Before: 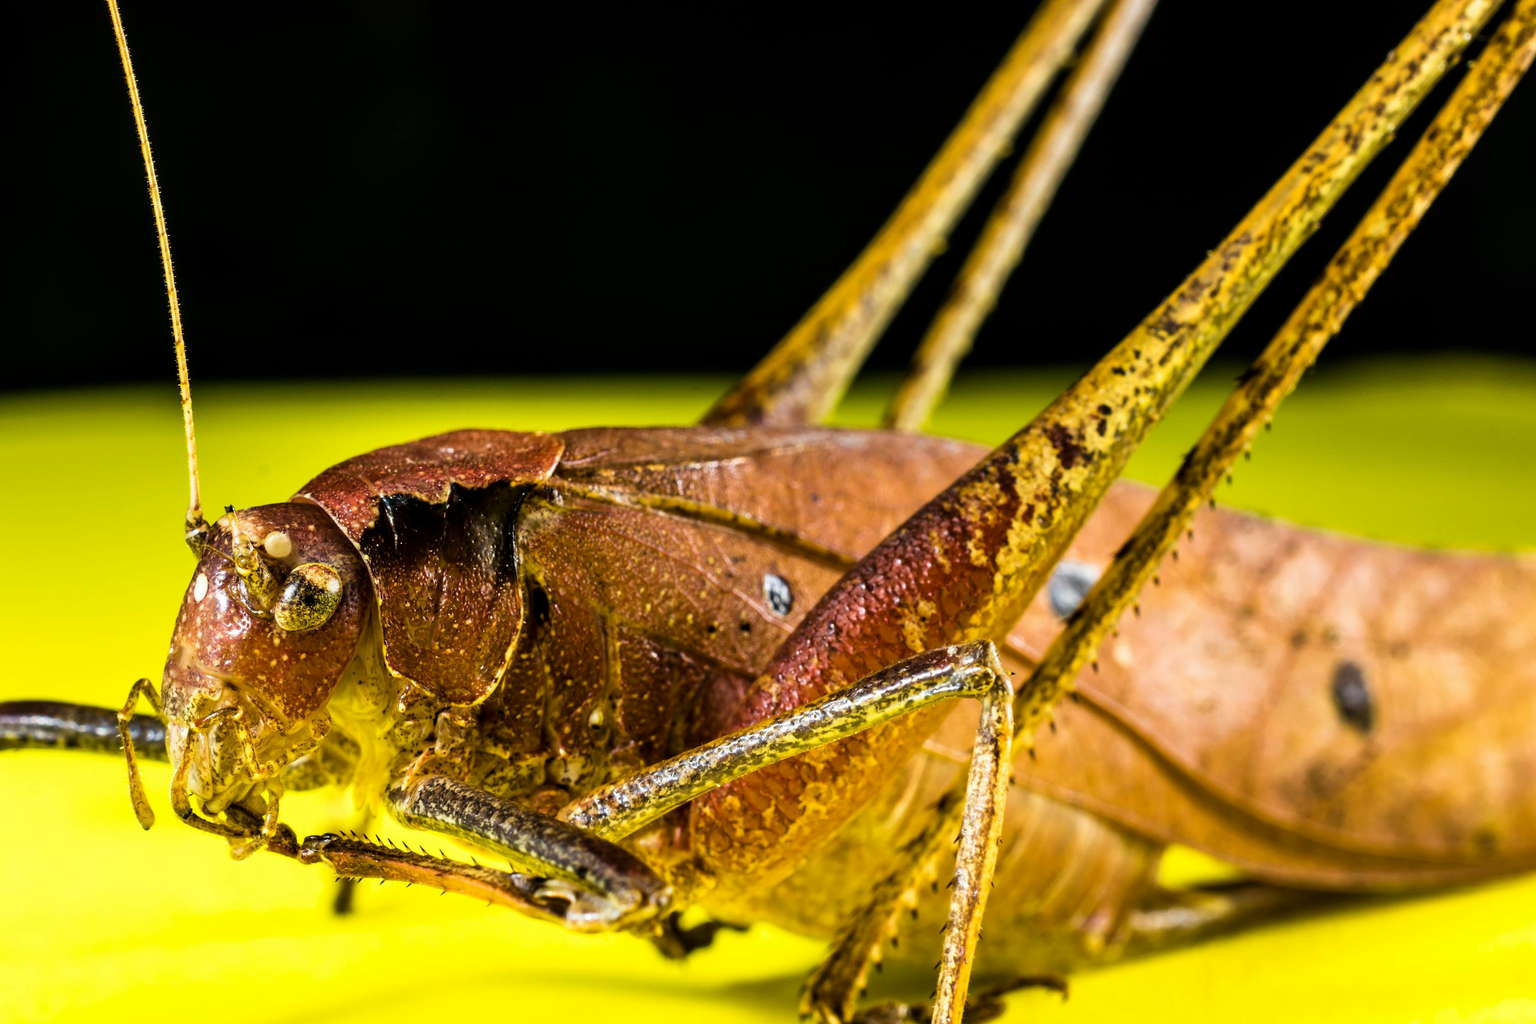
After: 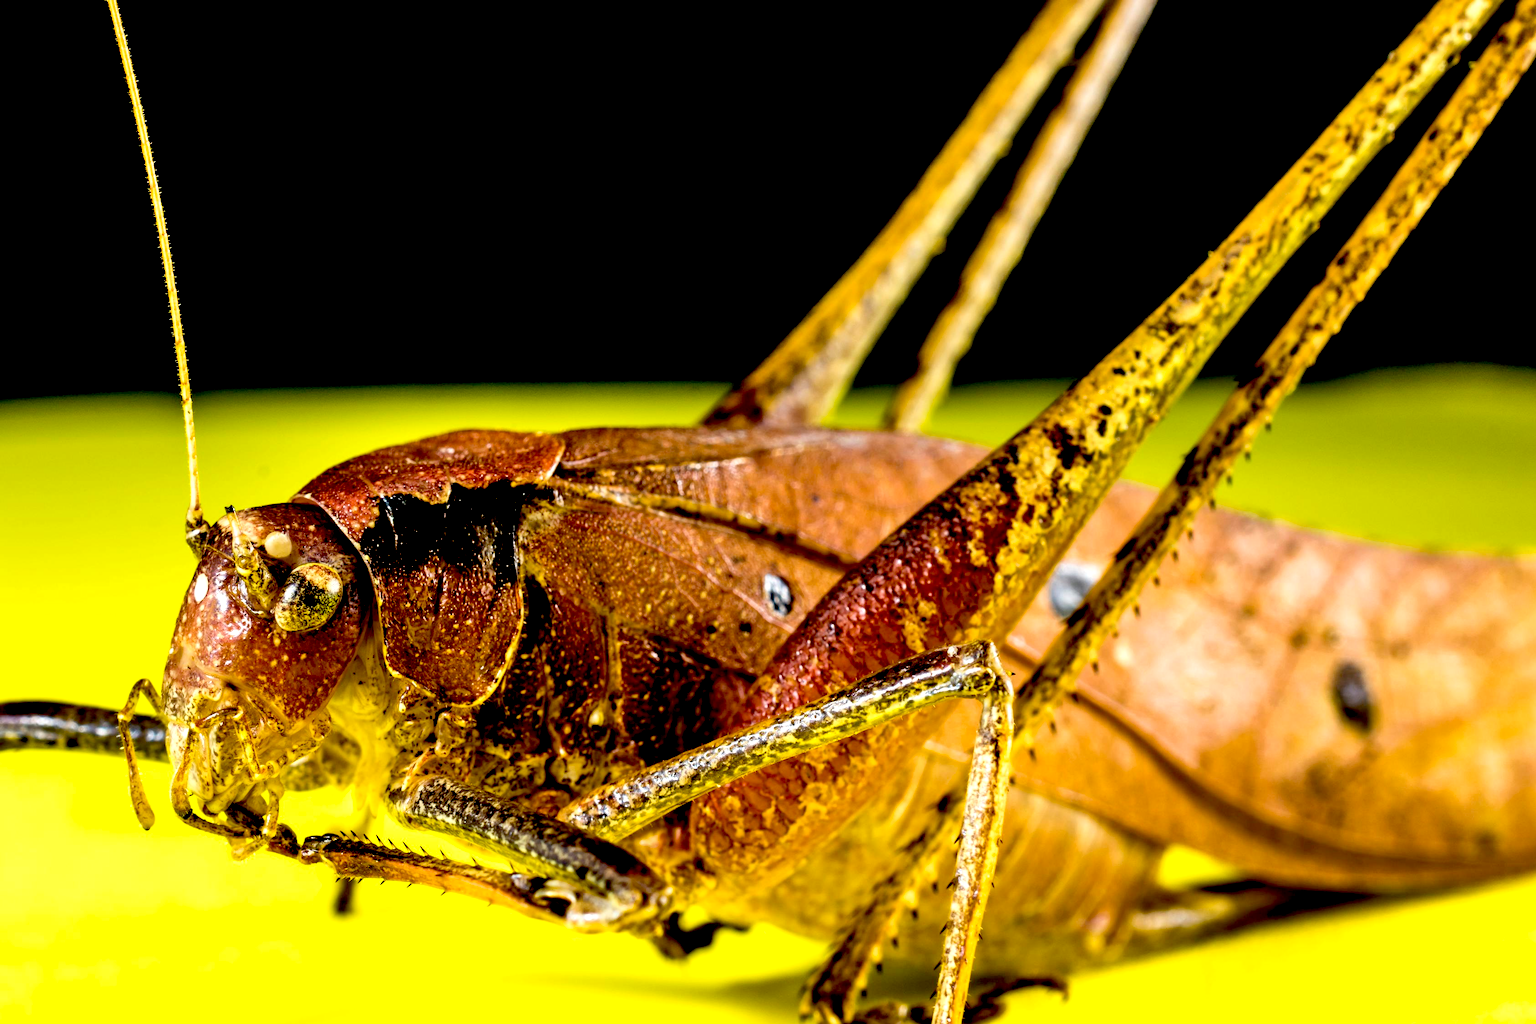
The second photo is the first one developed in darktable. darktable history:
shadows and highlights: shadows 30.86, highlights 0, soften with gaussian
exposure: black level correction 0.031, exposure 0.304 EV, compensate highlight preservation false
